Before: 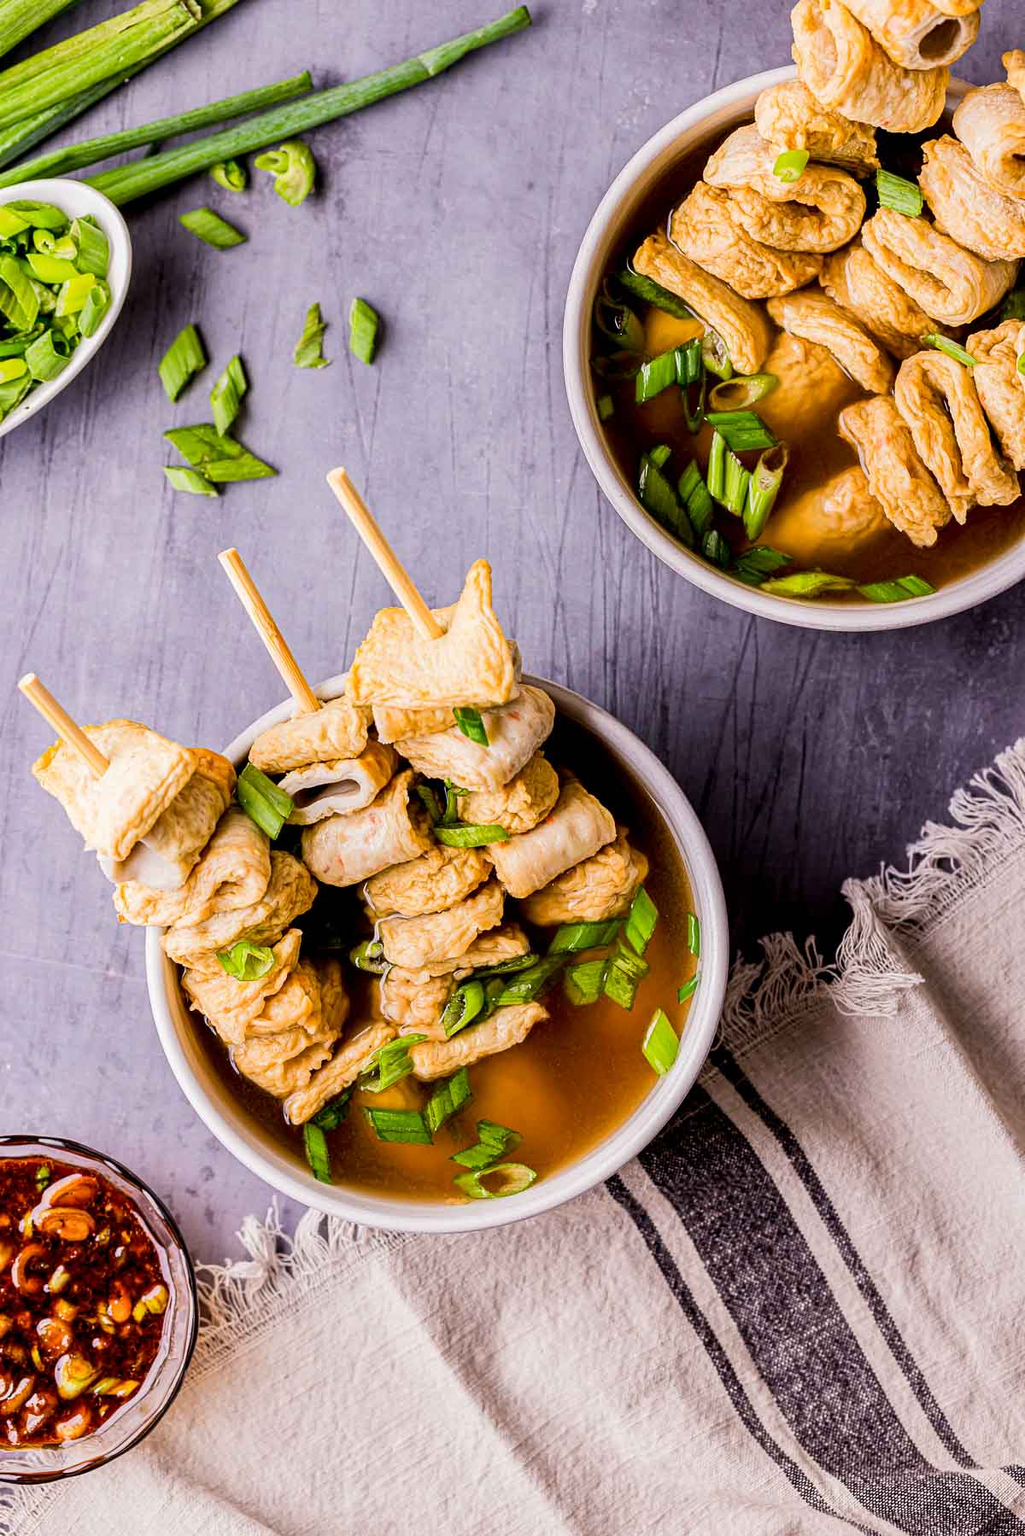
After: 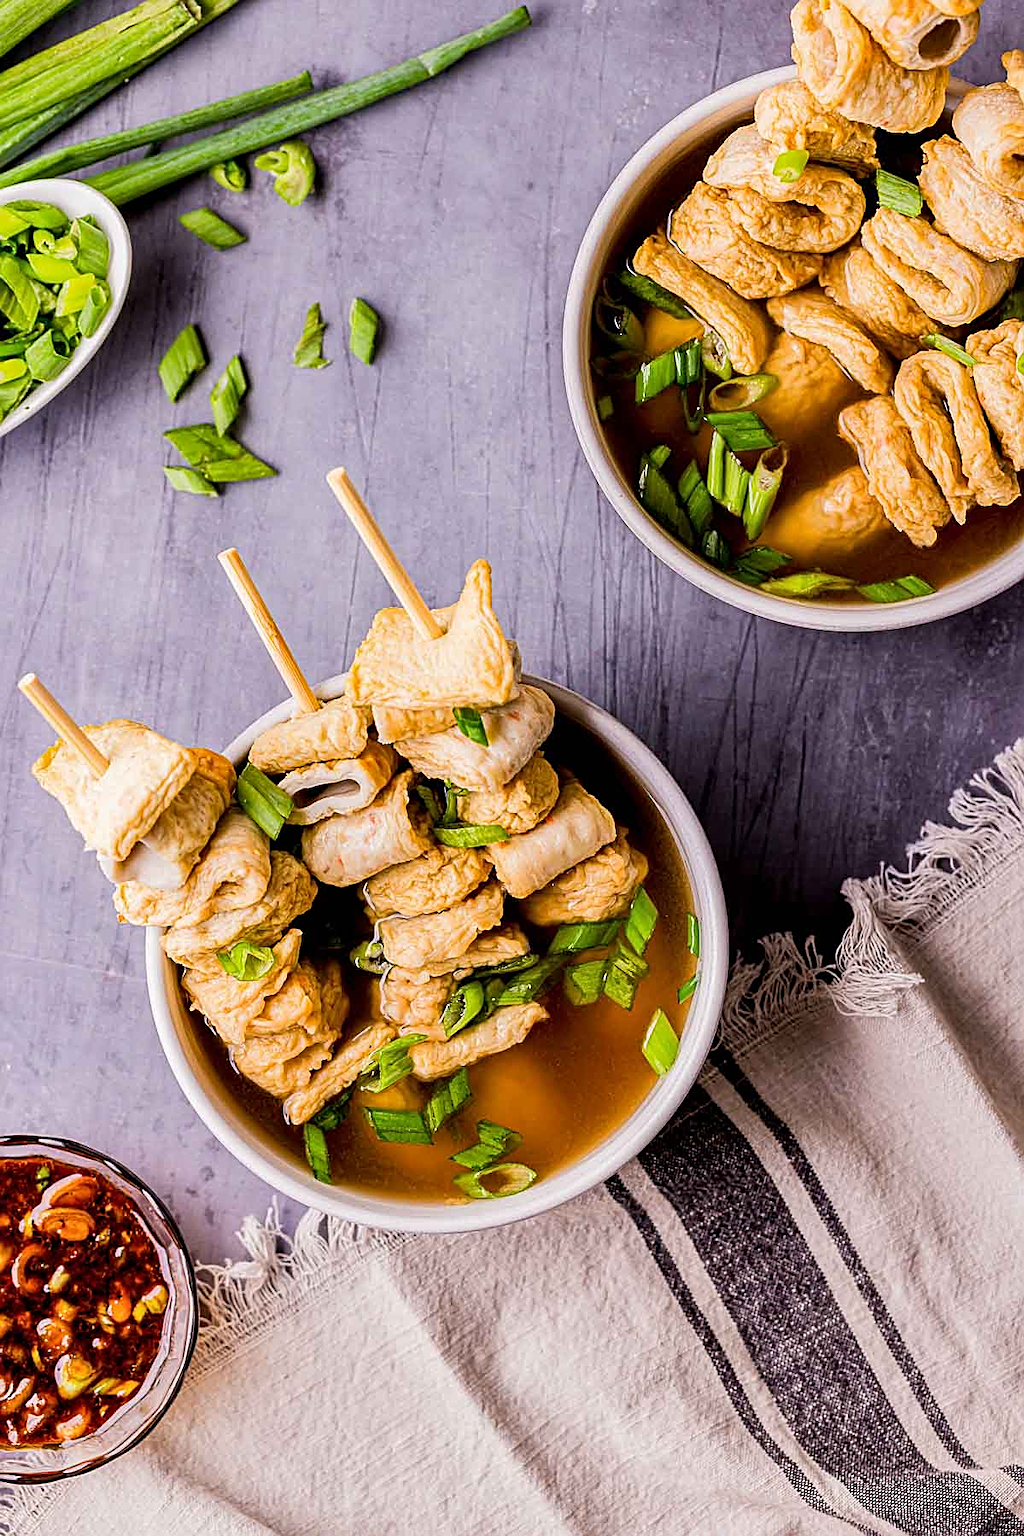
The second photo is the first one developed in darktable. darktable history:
sharpen: on, module defaults
shadows and highlights: shadows 36.23, highlights -26.91, soften with gaussian
